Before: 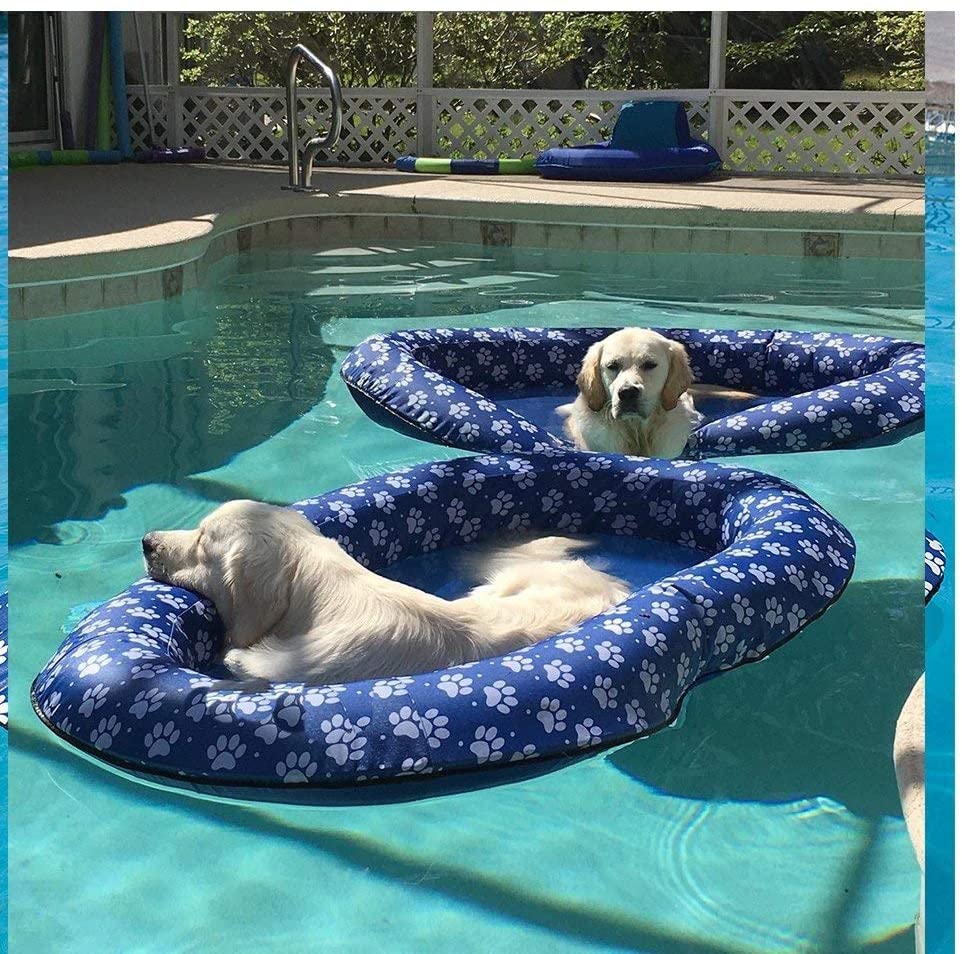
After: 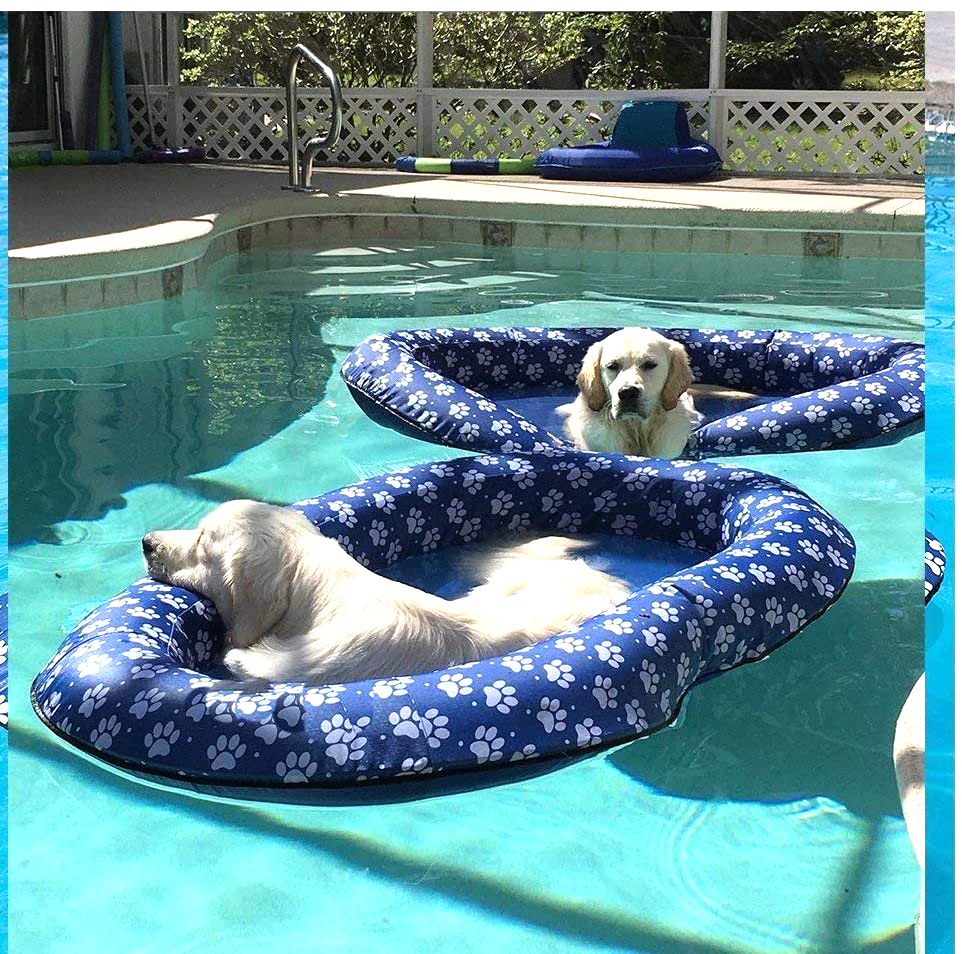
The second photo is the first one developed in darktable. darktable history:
tone equalizer: -8 EV -0.746 EV, -7 EV -0.699 EV, -6 EV -0.626 EV, -5 EV -0.393 EV, -3 EV 0.367 EV, -2 EV 0.6 EV, -1 EV 0.699 EV, +0 EV 0.757 EV
